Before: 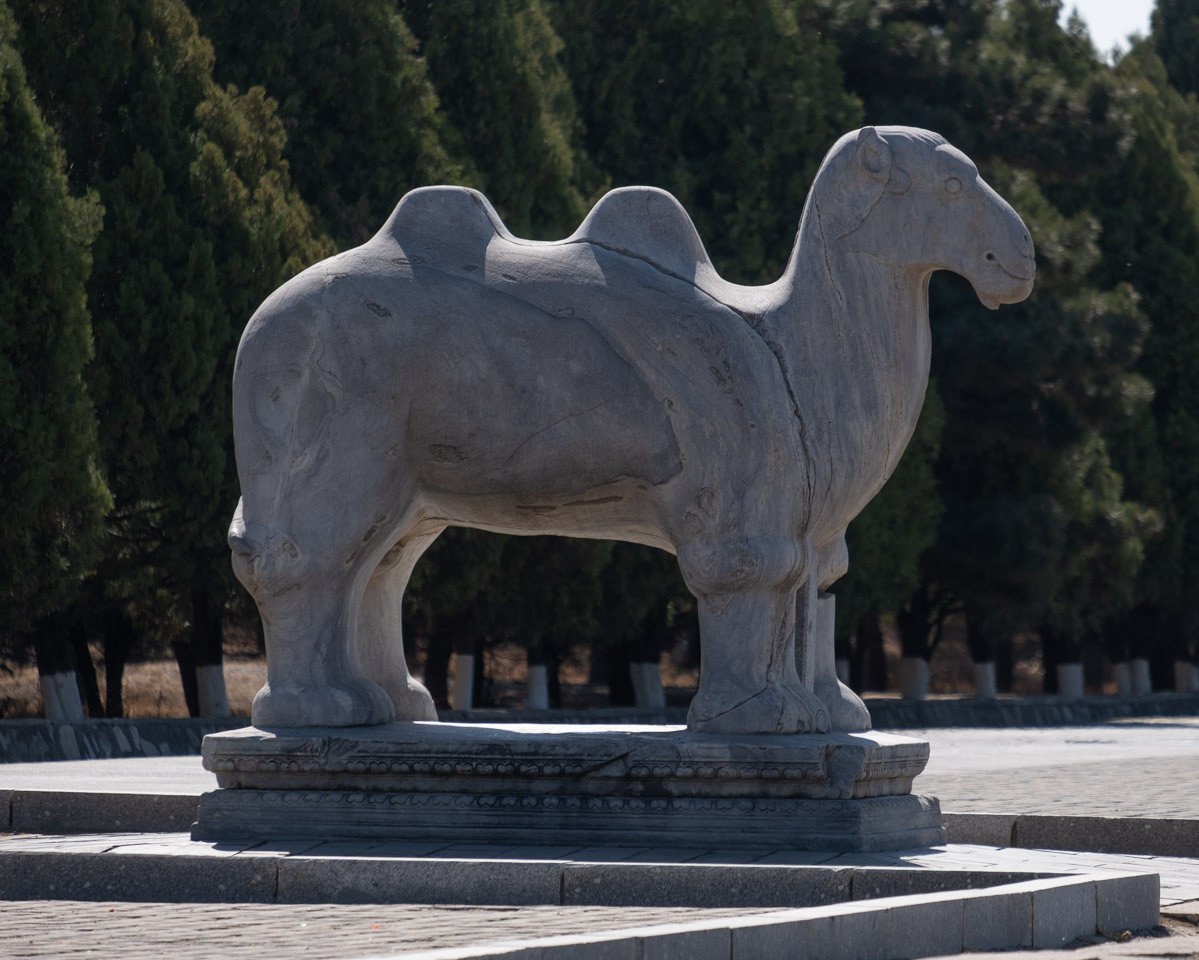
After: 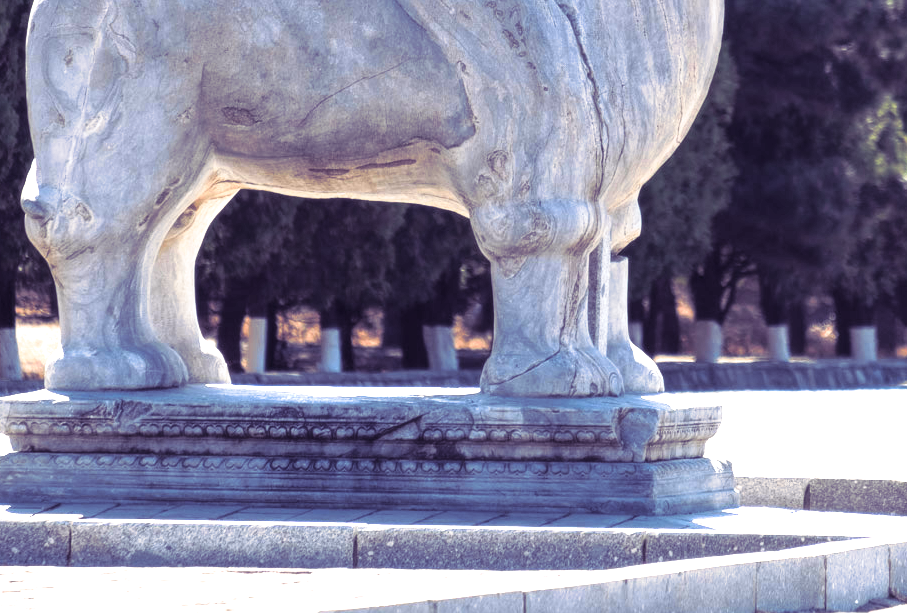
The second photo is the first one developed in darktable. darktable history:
split-toning: shadows › hue 255.6°, shadows › saturation 0.66, highlights › hue 43.2°, highlights › saturation 0.68, balance -50.1
local contrast: highlights 100%, shadows 100%, detail 120%, midtone range 0.2
tone curve: curves: ch0 [(0, 0.01) (0.037, 0.032) (0.131, 0.108) (0.275, 0.286) (0.483, 0.517) (0.61, 0.661) (0.697, 0.768) (0.797, 0.876) (0.888, 0.952) (0.997, 0.995)]; ch1 [(0, 0) (0.312, 0.262) (0.425, 0.402) (0.5, 0.5) (0.527, 0.532) (0.556, 0.585) (0.683, 0.706) (0.746, 0.77) (1, 1)]; ch2 [(0, 0) (0.223, 0.185) (0.333, 0.284) (0.432, 0.4) (0.502, 0.502) (0.525, 0.527) (0.545, 0.564) (0.587, 0.613) (0.636, 0.654) (0.711, 0.729) (0.845, 0.855) (0.998, 0.977)], color space Lab, independent channels, preserve colors none
crop and rotate: left 17.299%, top 35.115%, right 7.015%, bottom 1.024%
soften: size 10%, saturation 50%, brightness 0.2 EV, mix 10%
exposure: exposure 1.25 EV, compensate exposure bias true, compensate highlight preservation false
